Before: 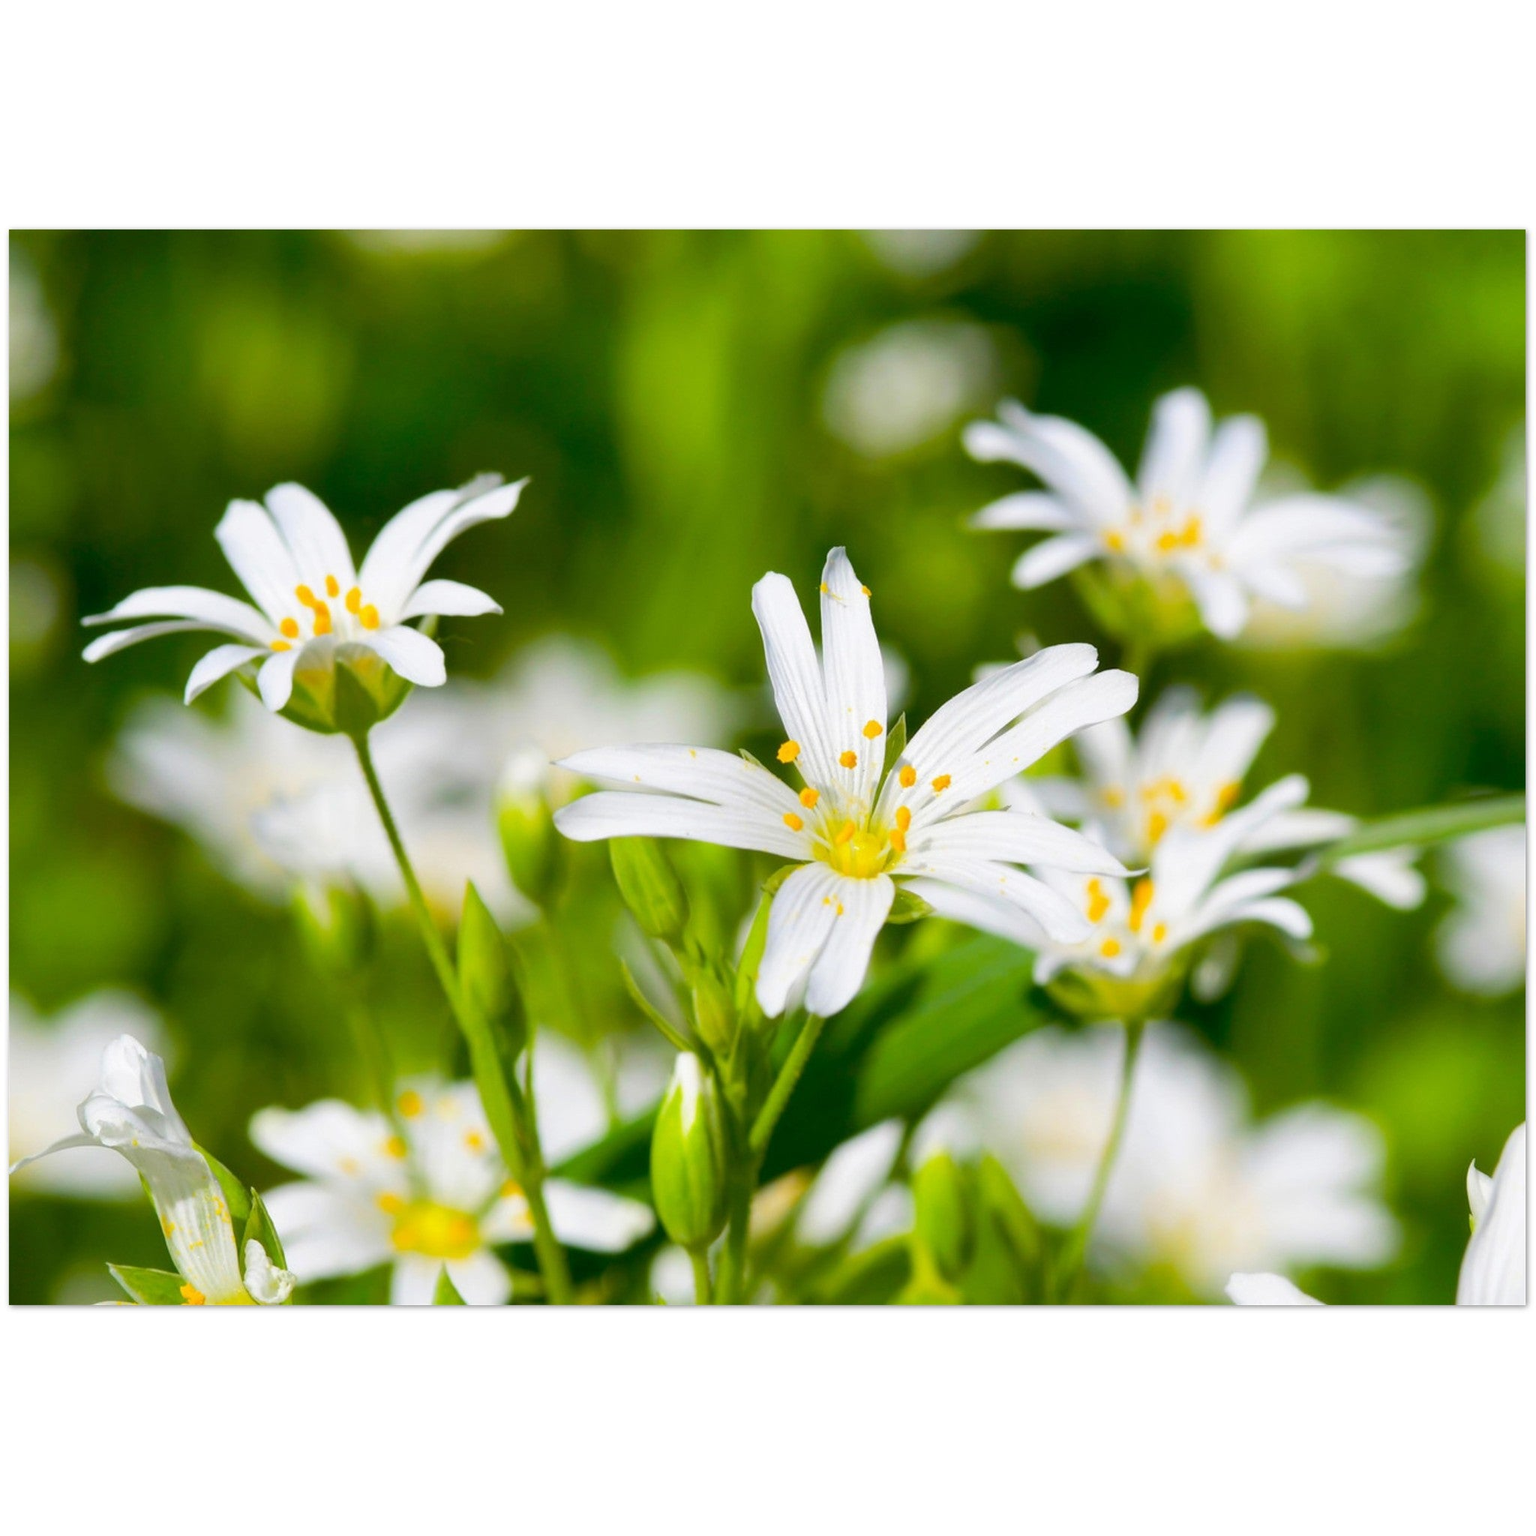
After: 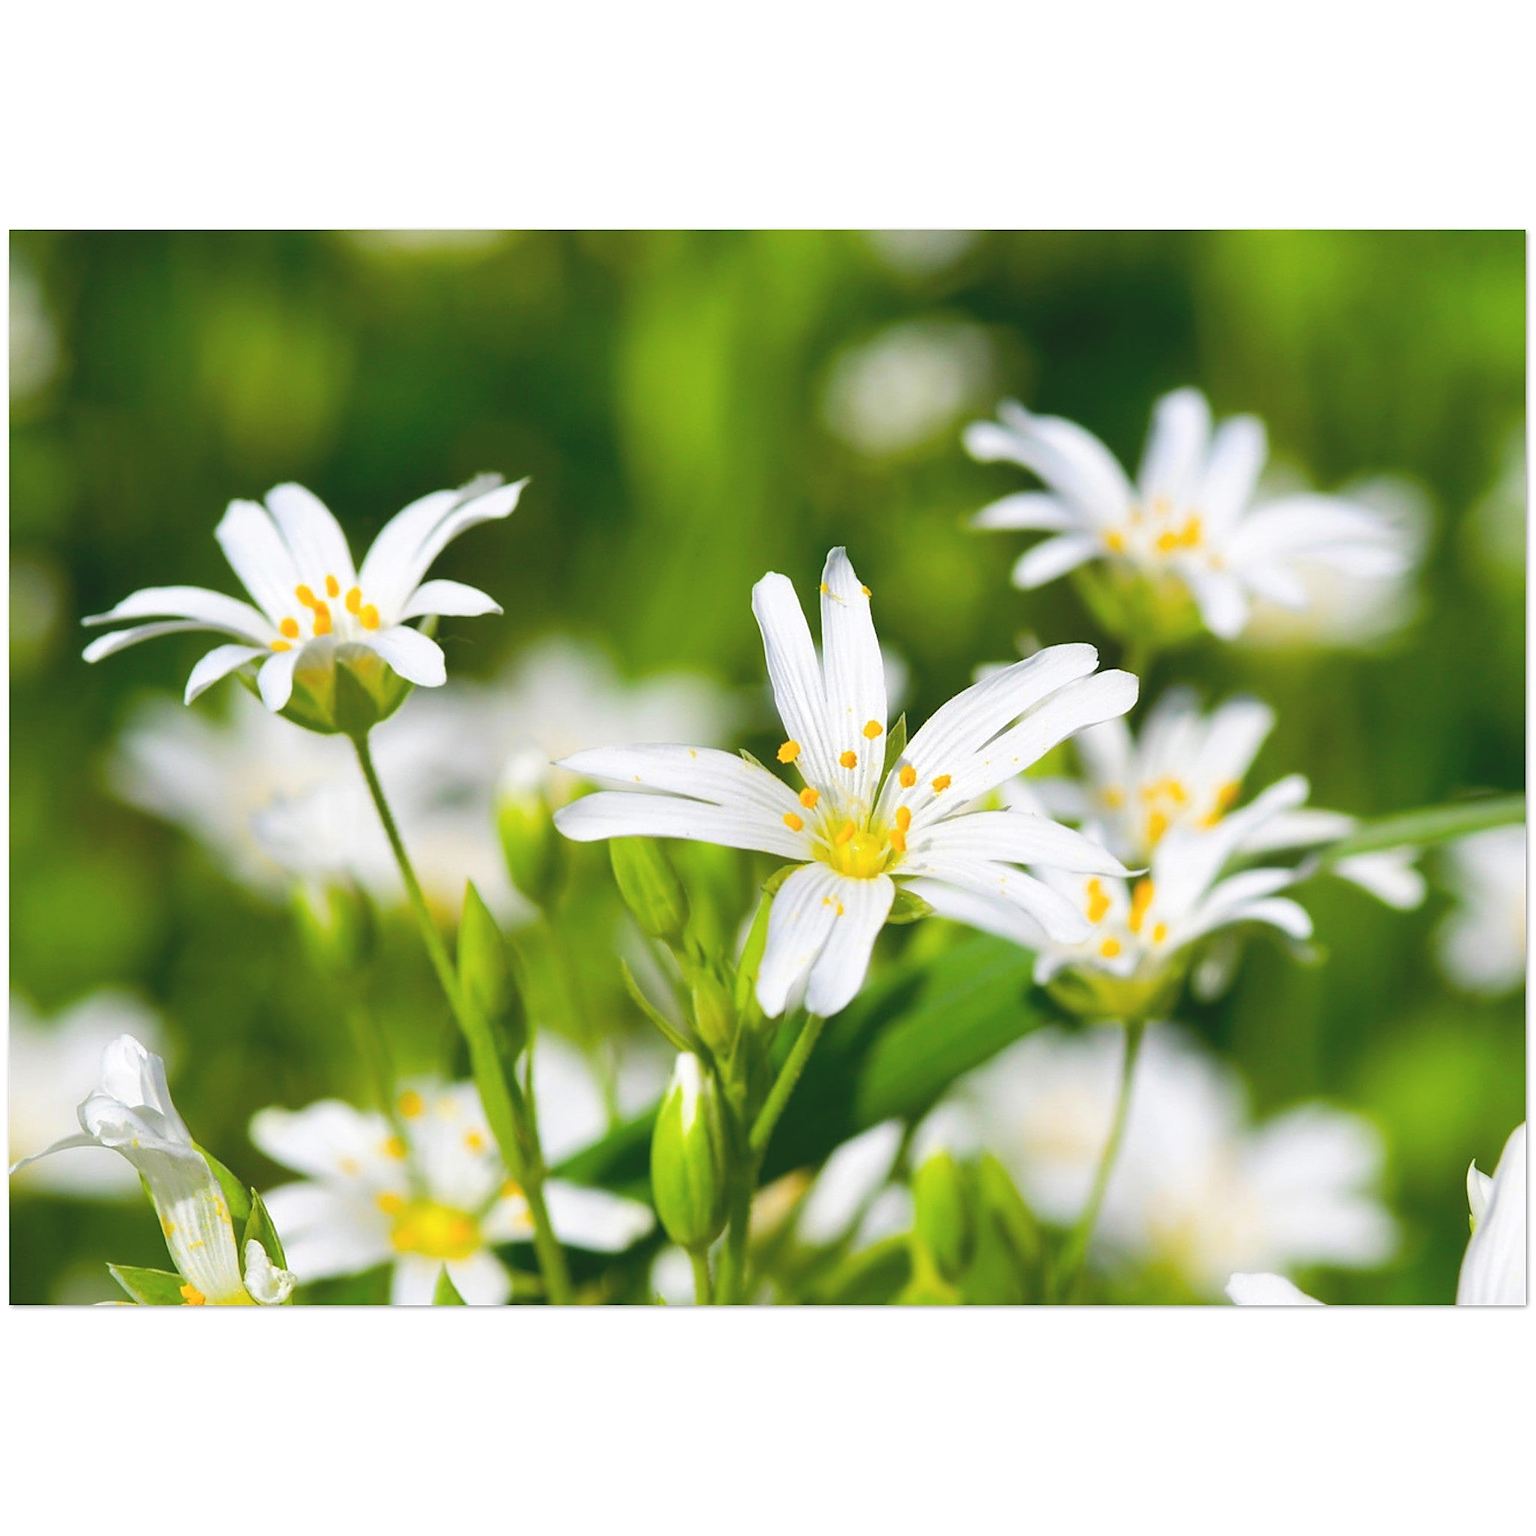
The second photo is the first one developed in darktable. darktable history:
sharpen: on, module defaults
exposure: black level correction -0.009, exposure 0.069 EV, compensate exposure bias true, compensate highlight preservation false
